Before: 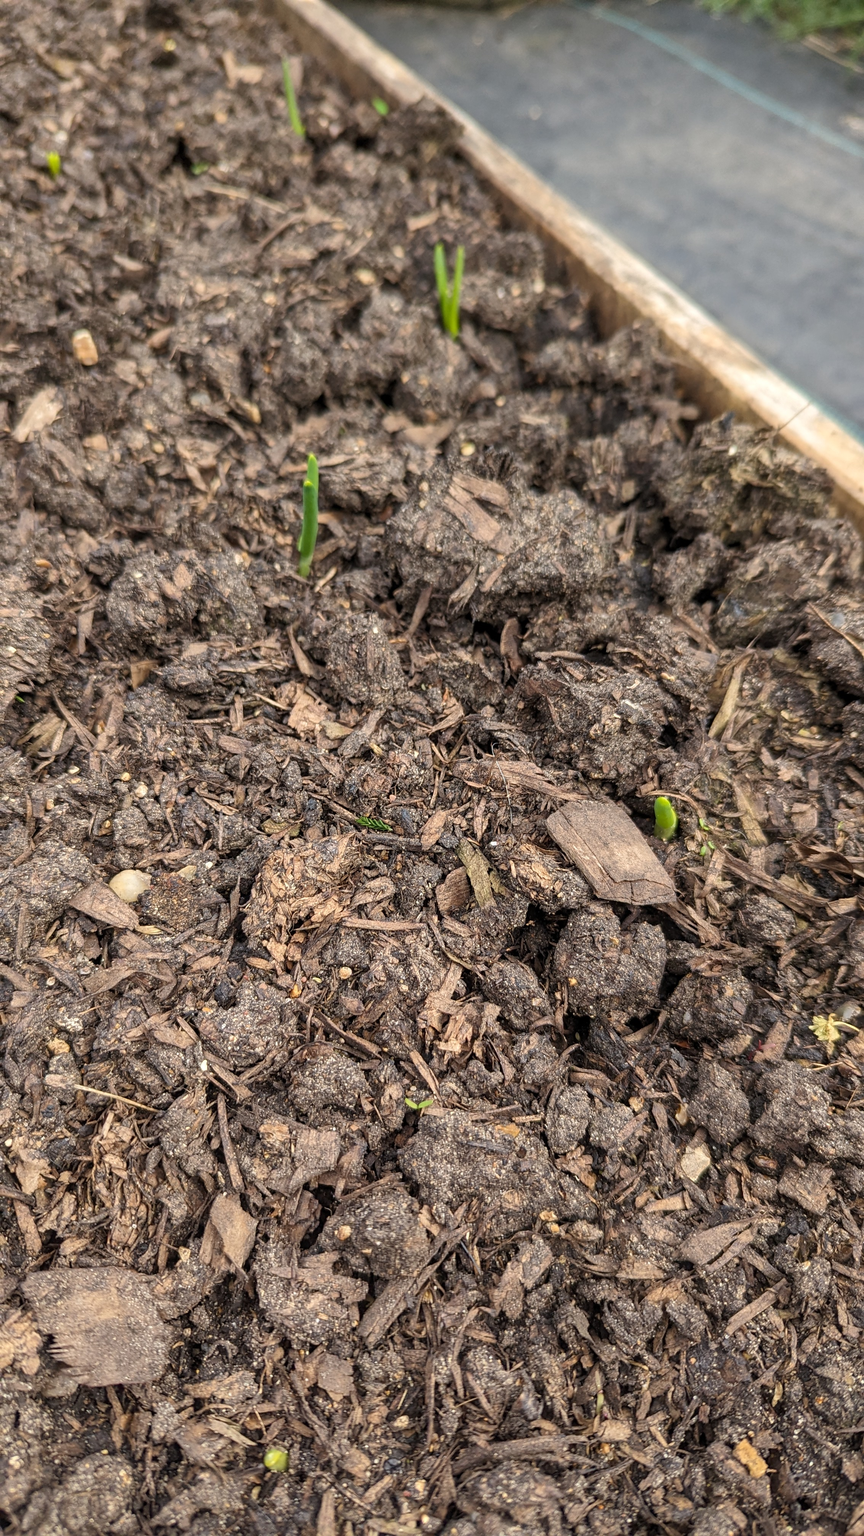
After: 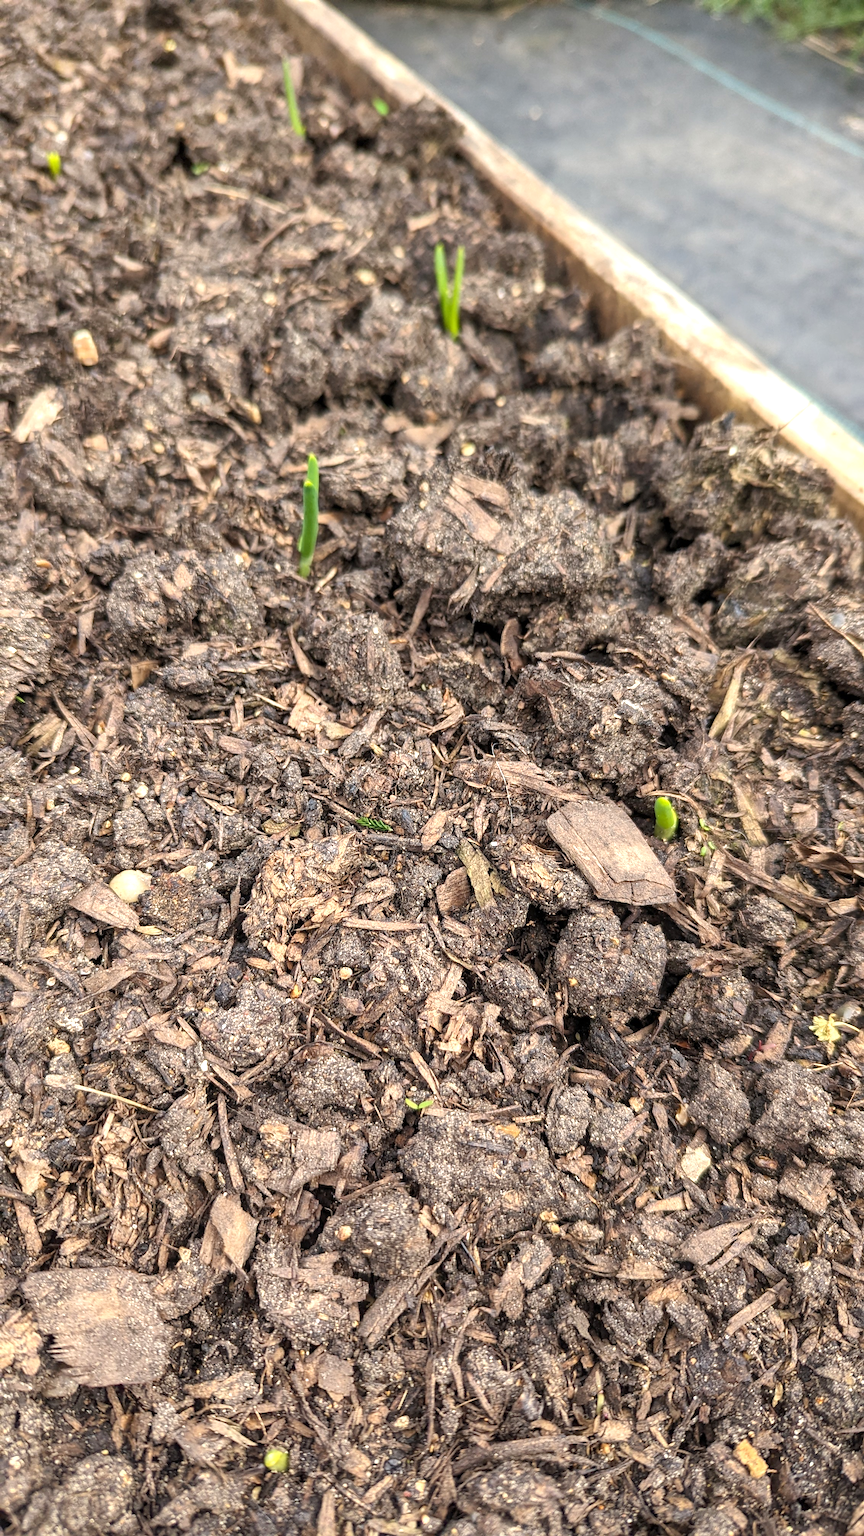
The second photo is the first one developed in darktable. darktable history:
exposure: exposure 0.61 EV, compensate exposure bias true, compensate highlight preservation false
